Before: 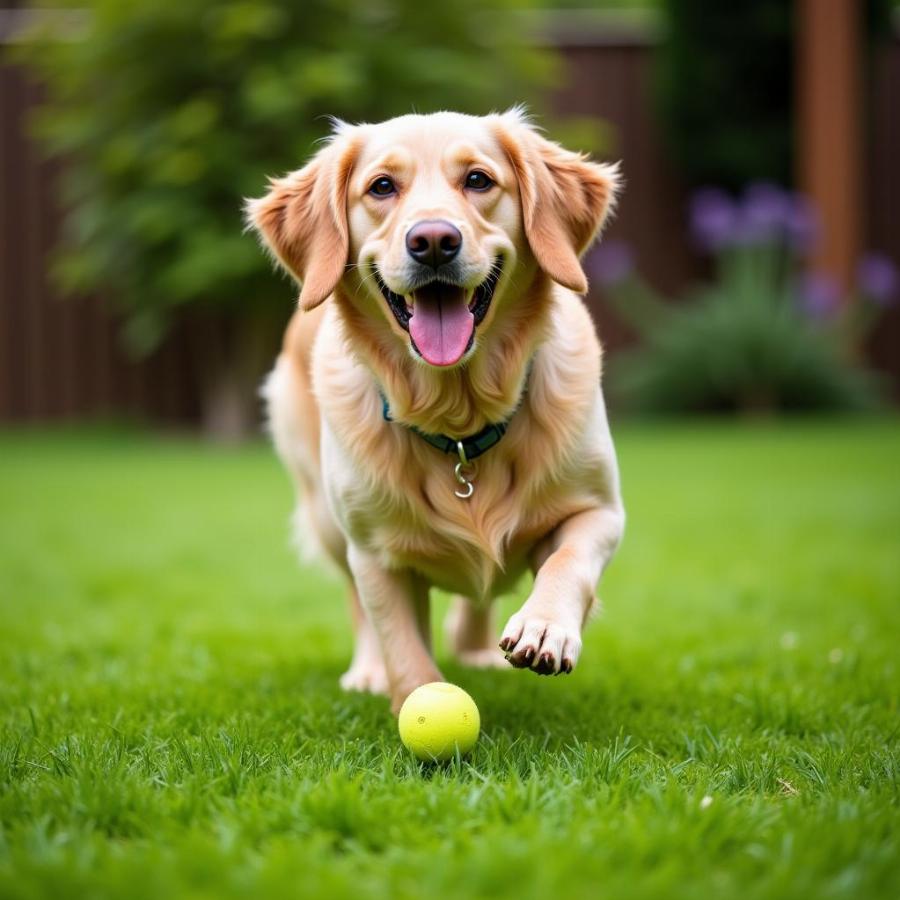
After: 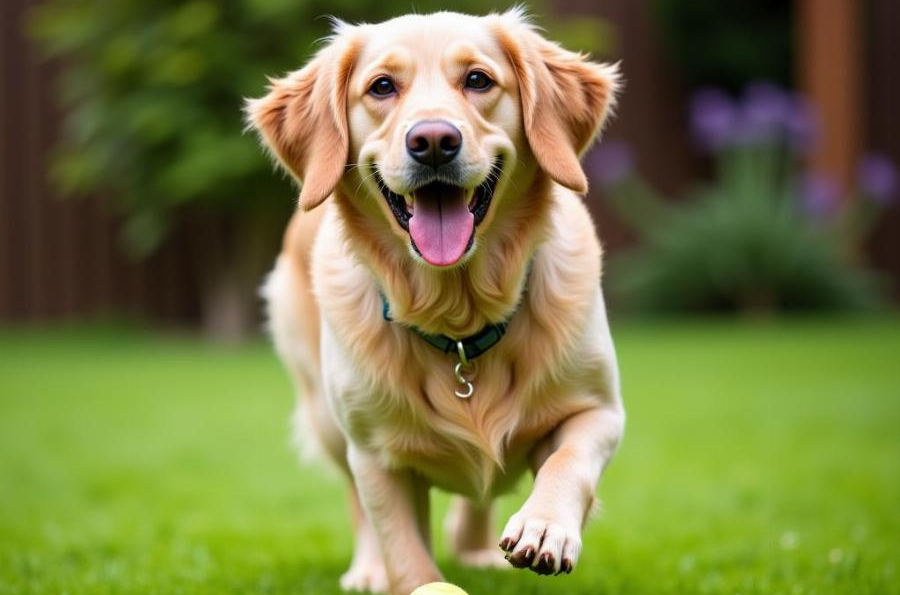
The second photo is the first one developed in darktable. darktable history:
crop: top 11.132%, bottom 22.696%
